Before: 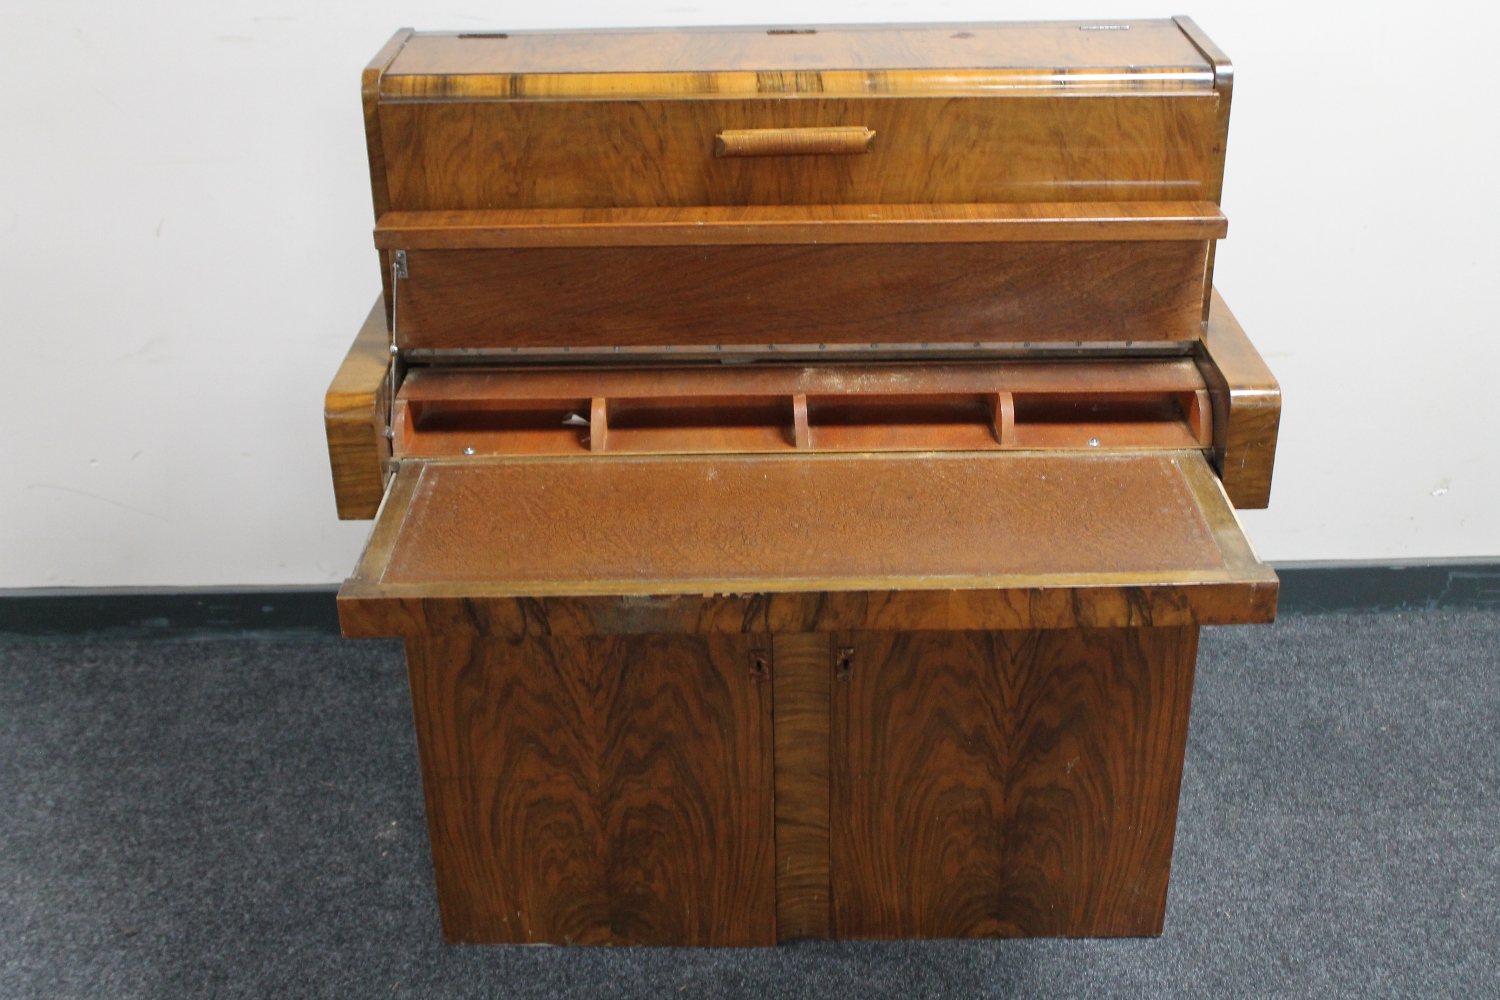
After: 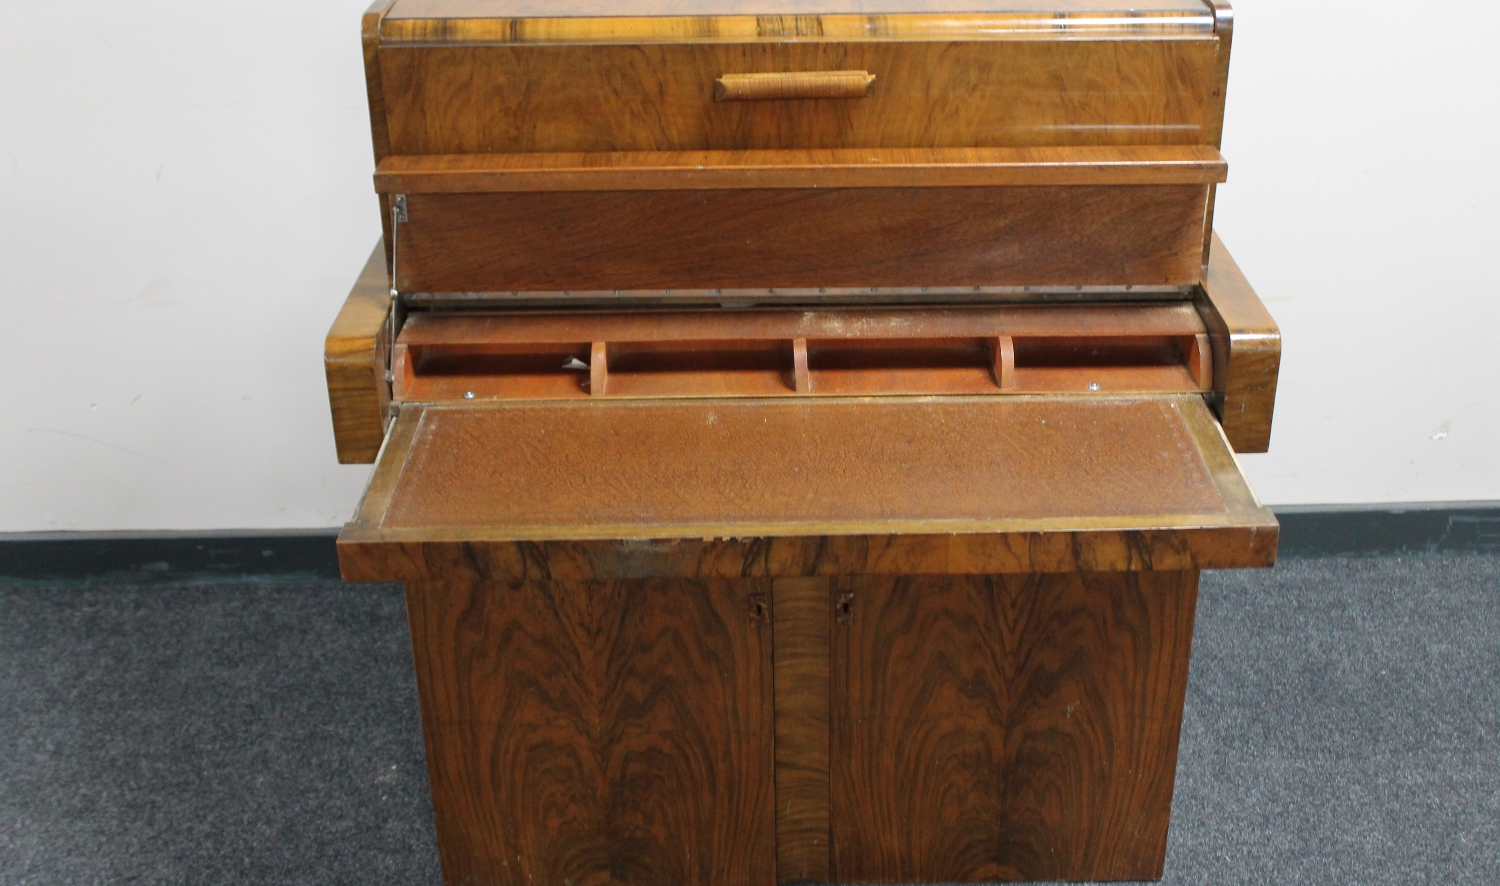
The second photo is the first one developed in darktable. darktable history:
crop and rotate: top 5.611%, bottom 5.711%
